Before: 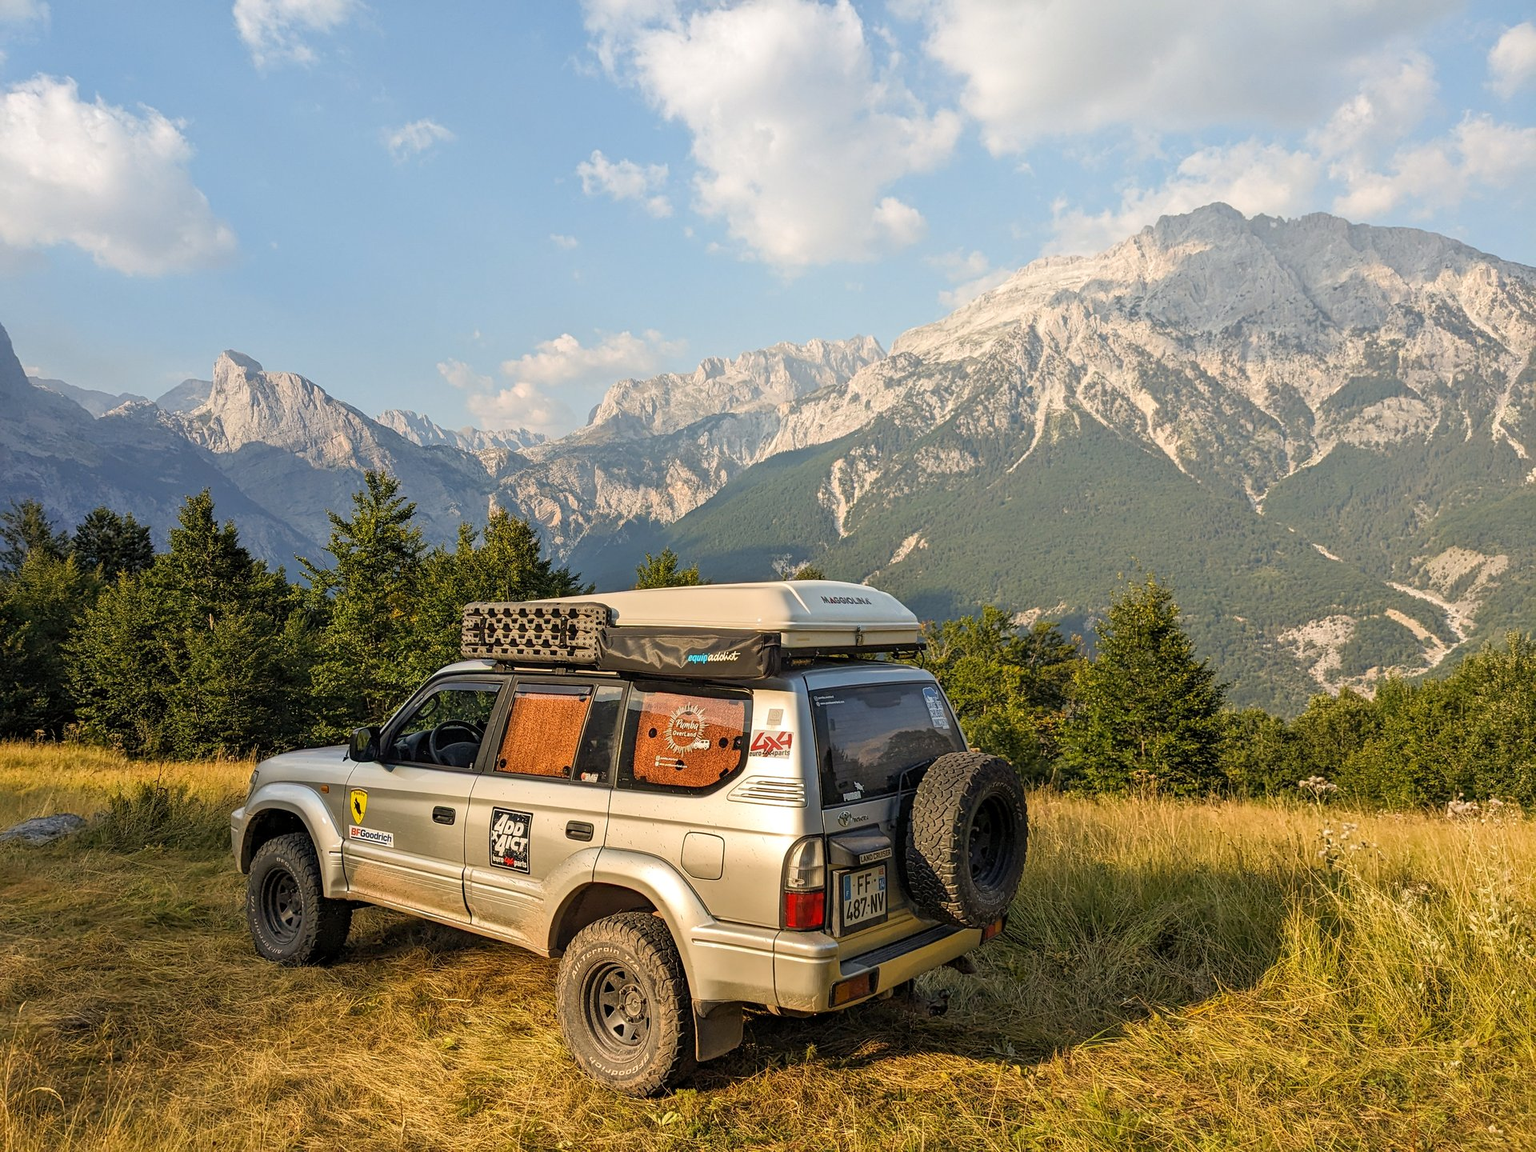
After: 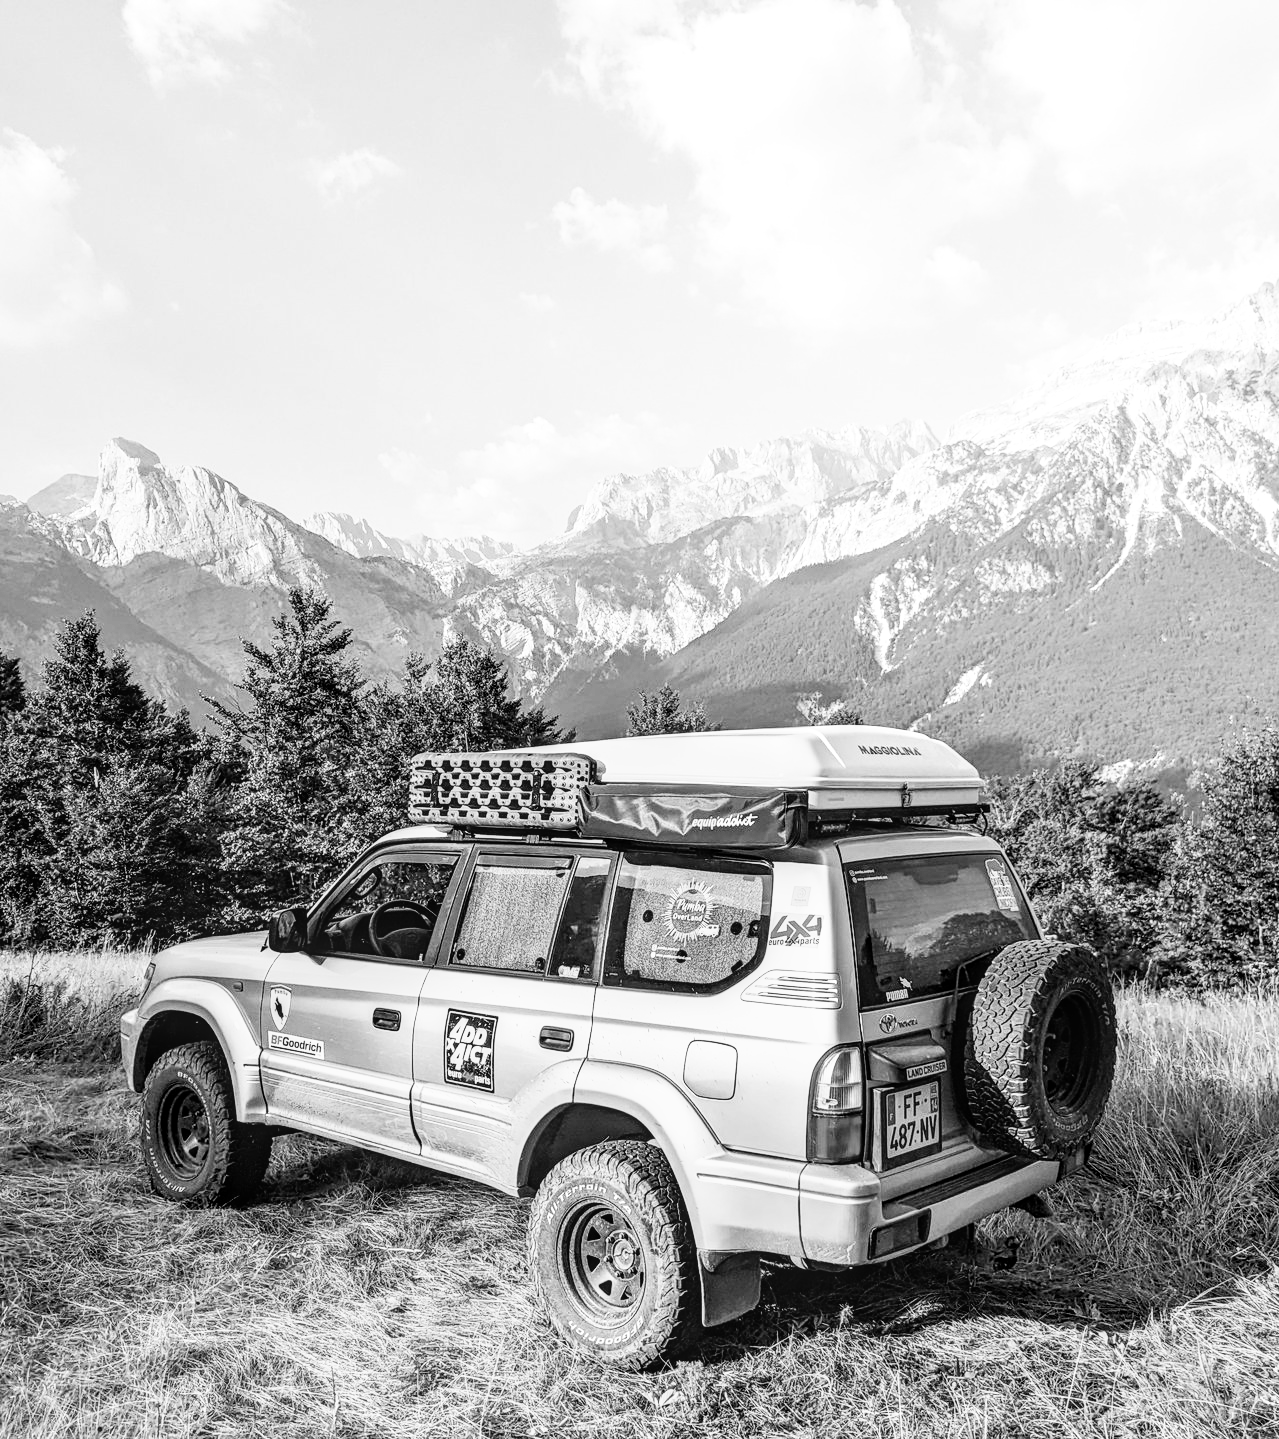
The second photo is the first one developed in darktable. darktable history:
crop and rotate: left 8.786%, right 24.548%
base curve: curves: ch0 [(0, 0) (0.007, 0.004) (0.027, 0.03) (0.046, 0.07) (0.207, 0.54) (0.442, 0.872) (0.673, 0.972) (1, 1)], preserve colors none
local contrast: on, module defaults
monochrome: on, module defaults
